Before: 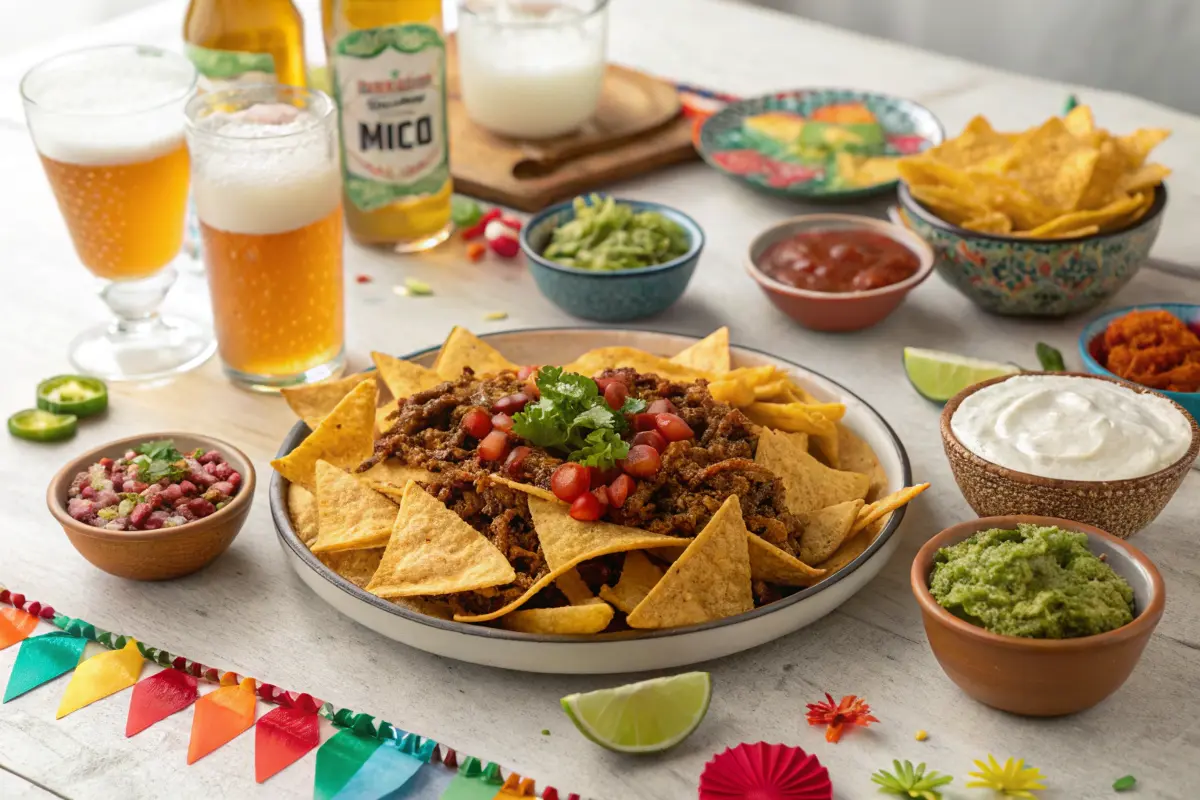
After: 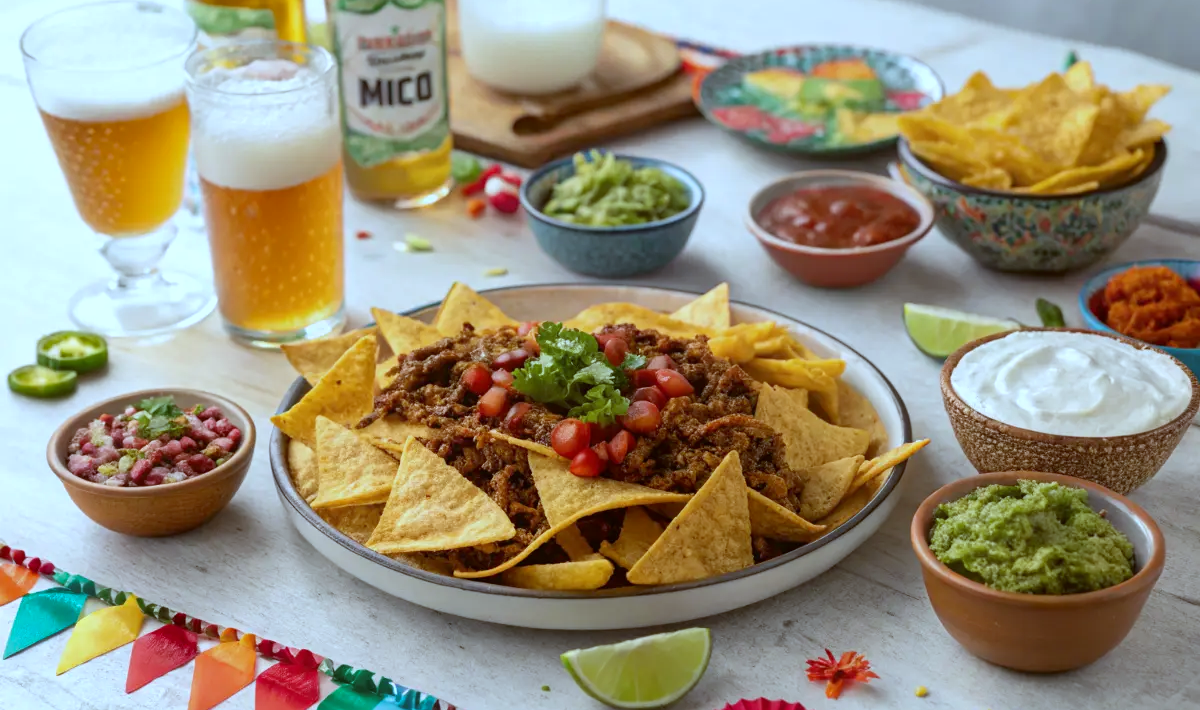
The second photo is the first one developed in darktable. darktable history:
white balance: red 0.926, green 1.003, blue 1.133
color correction: highlights a* -4.98, highlights b* -3.76, shadows a* 3.83, shadows b* 4.08
crop and rotate: top 5.609%, bottom 5.609%
shadows and highlights: shadows 37.27, highlights -28.18, soften with gaussian
